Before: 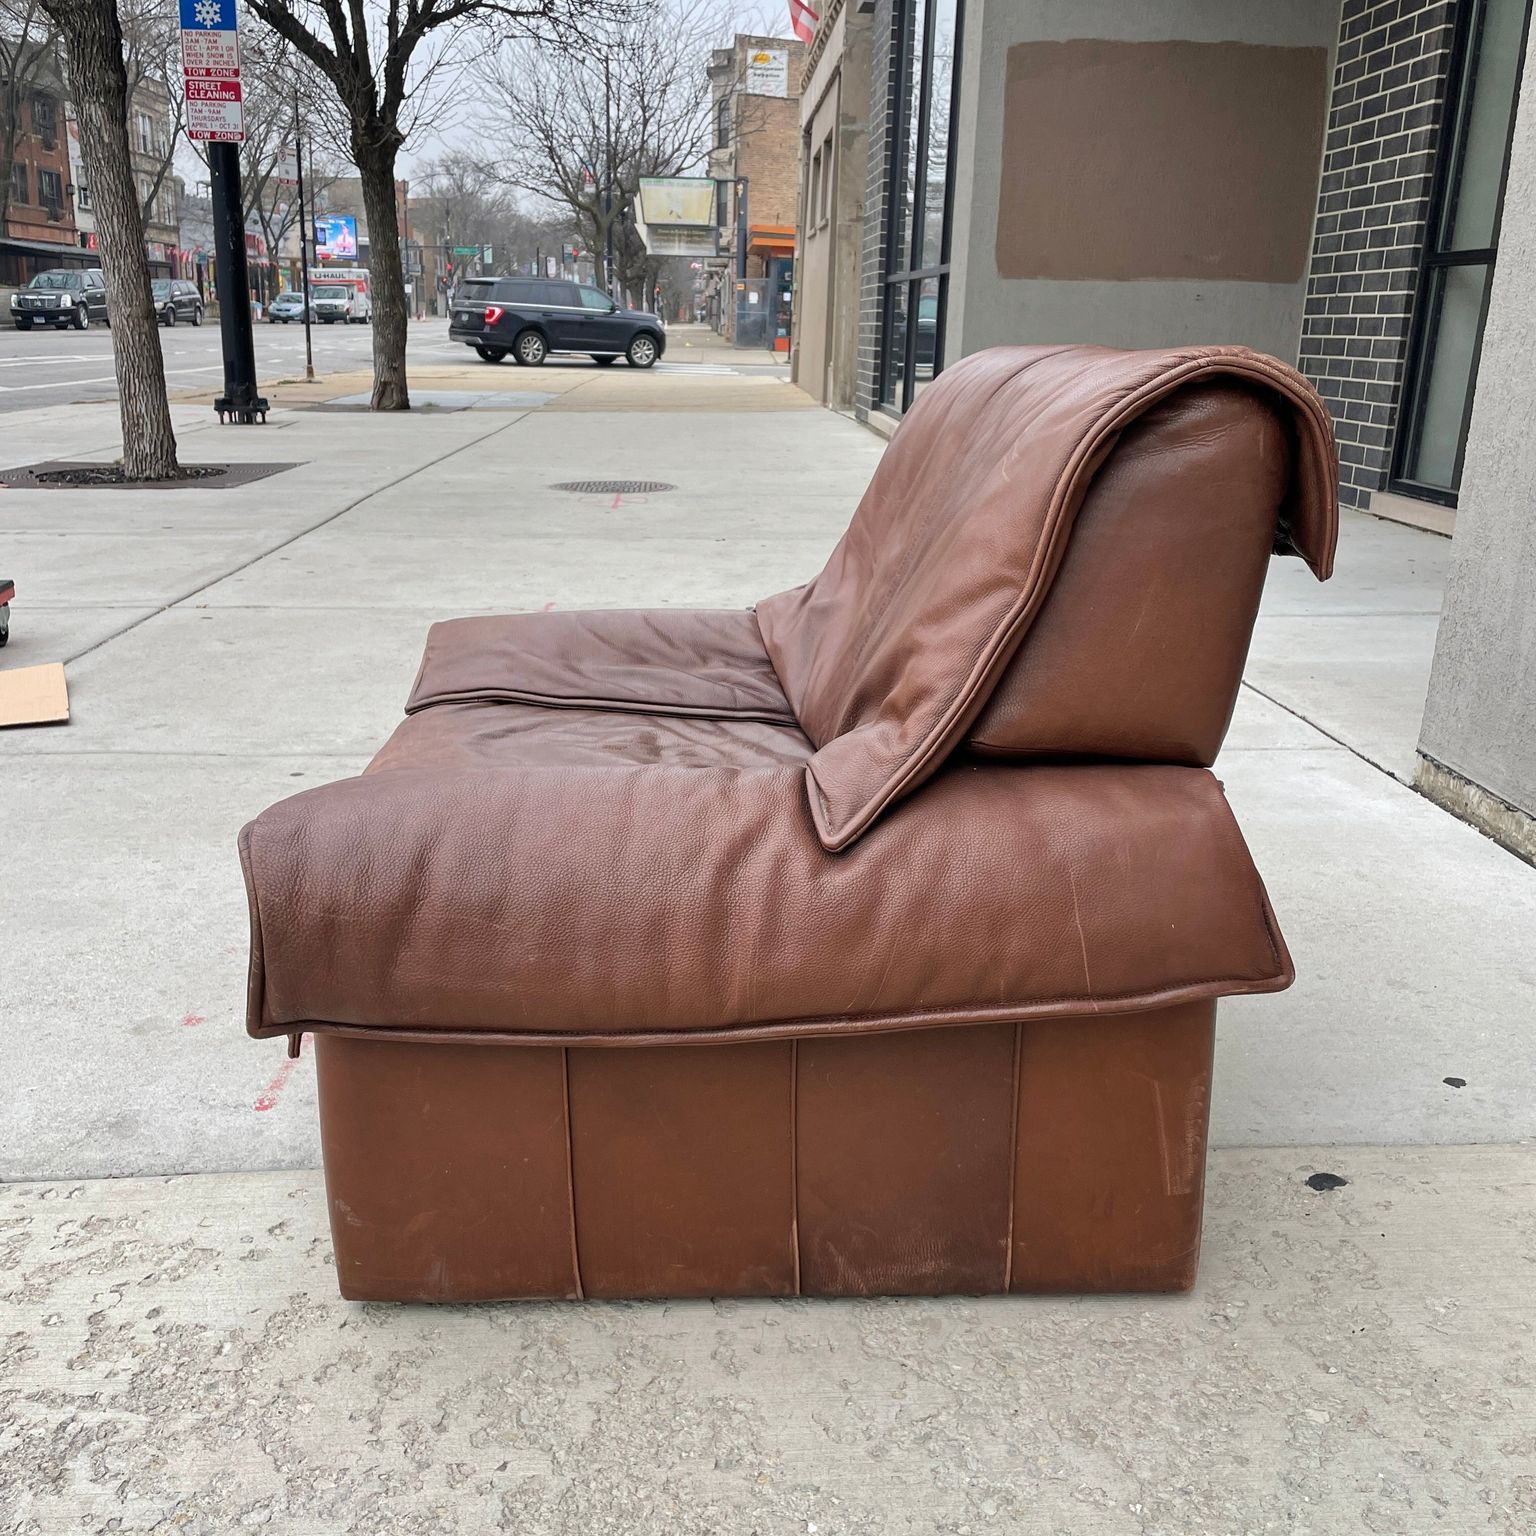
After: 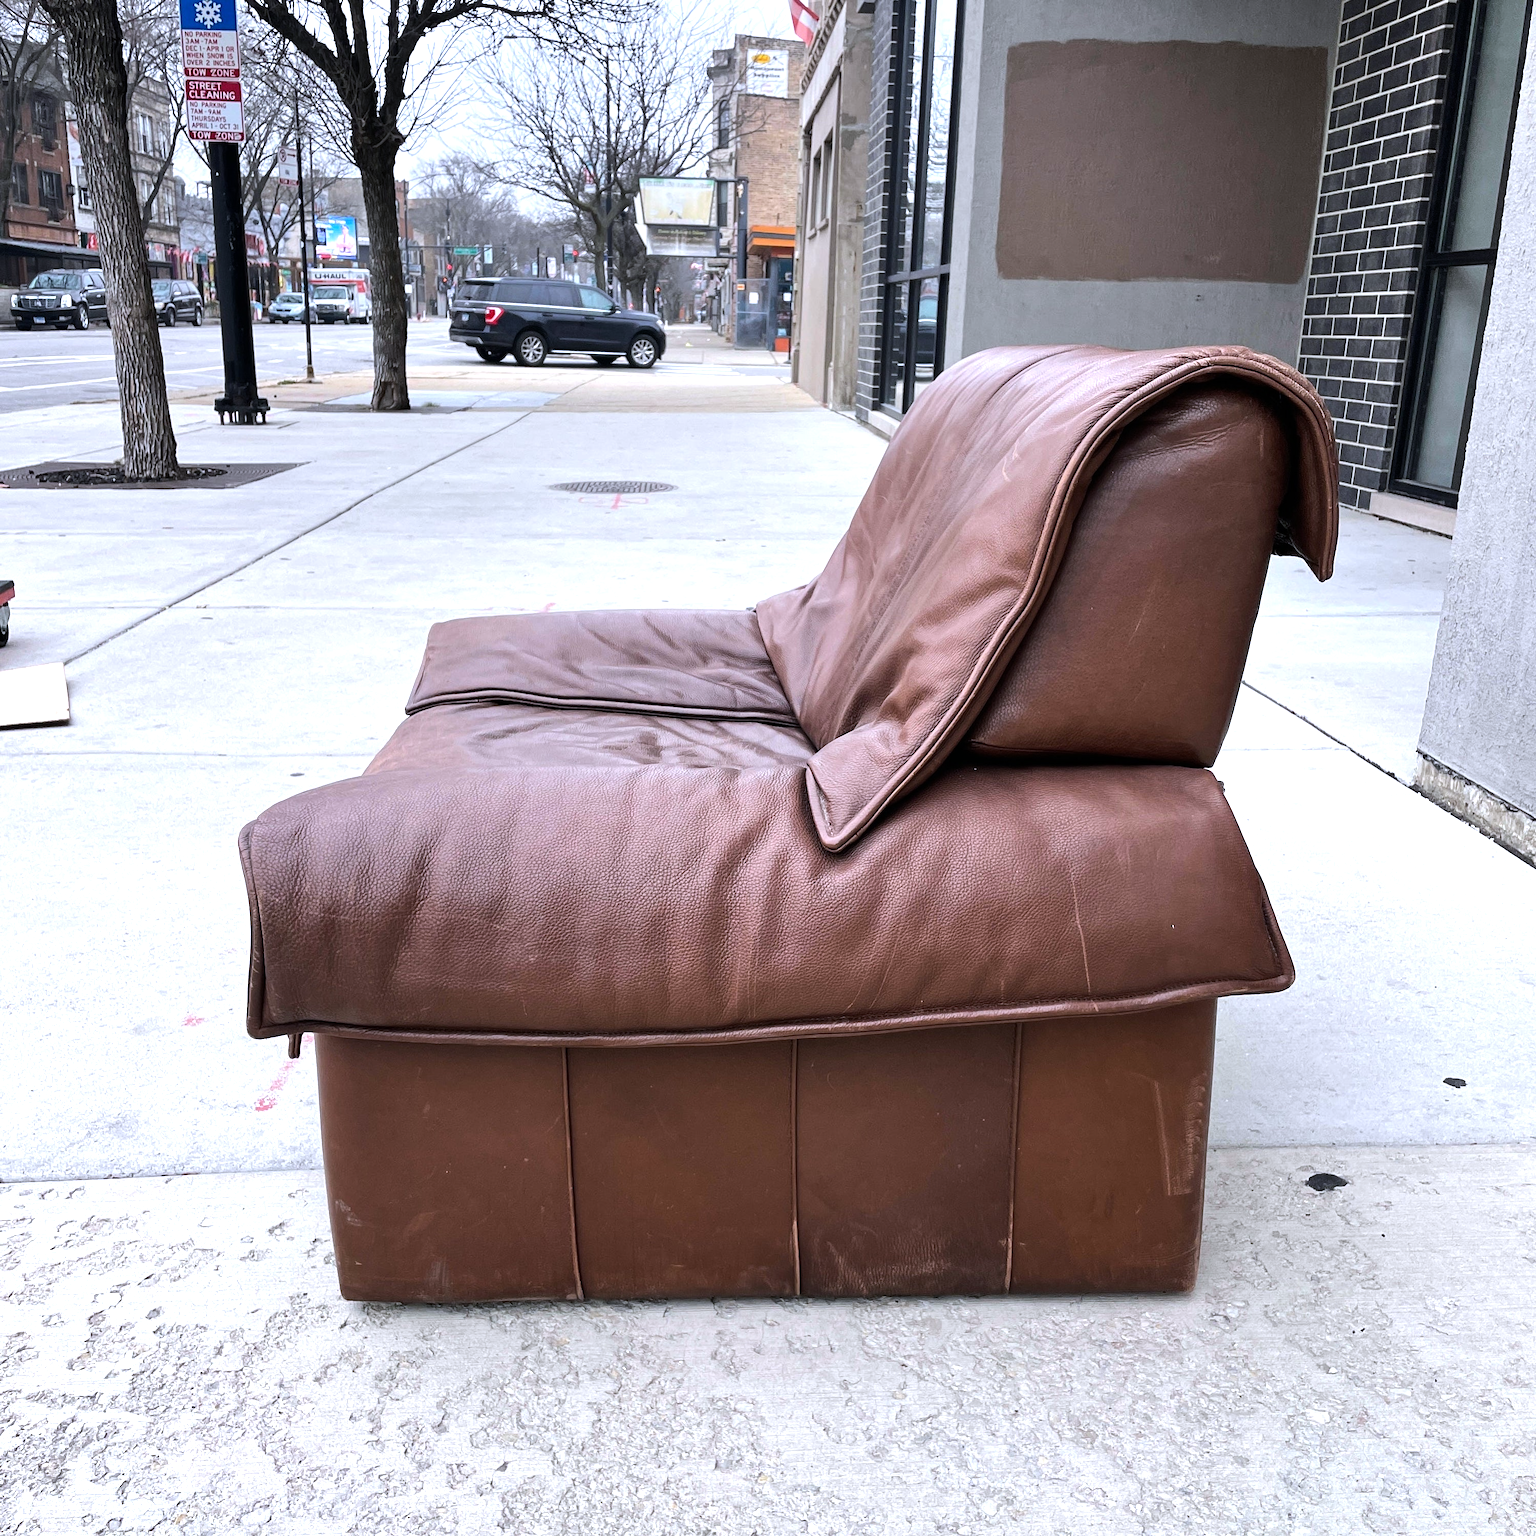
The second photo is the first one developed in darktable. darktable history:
tone equalizer: -8 EV -0.75 EV, -7 EV -0.7 EV, -6 EV -0.6 EV, -5 EV -0.4 EV, -3 EV 0.4 EV, -2 EV 0.6 EV, -1 EV 0.7 EV, +0 EV 0.75 EV, edges refinement/feathering 500, mask exposure compensation -1.57 EV, preserve details no
white balance: red 0.967, blue 1.119, emerald 0.756
